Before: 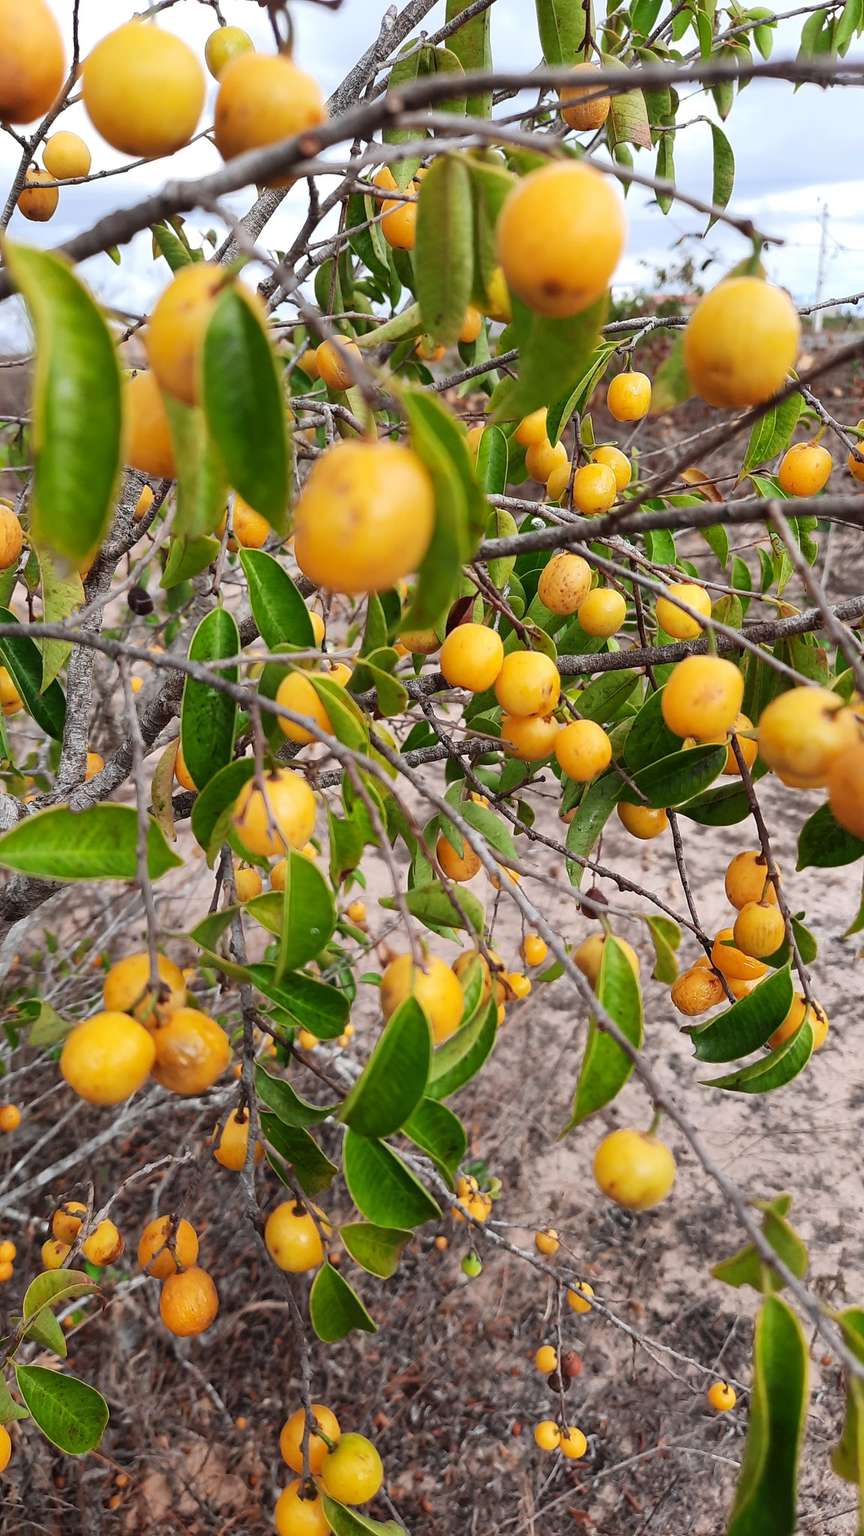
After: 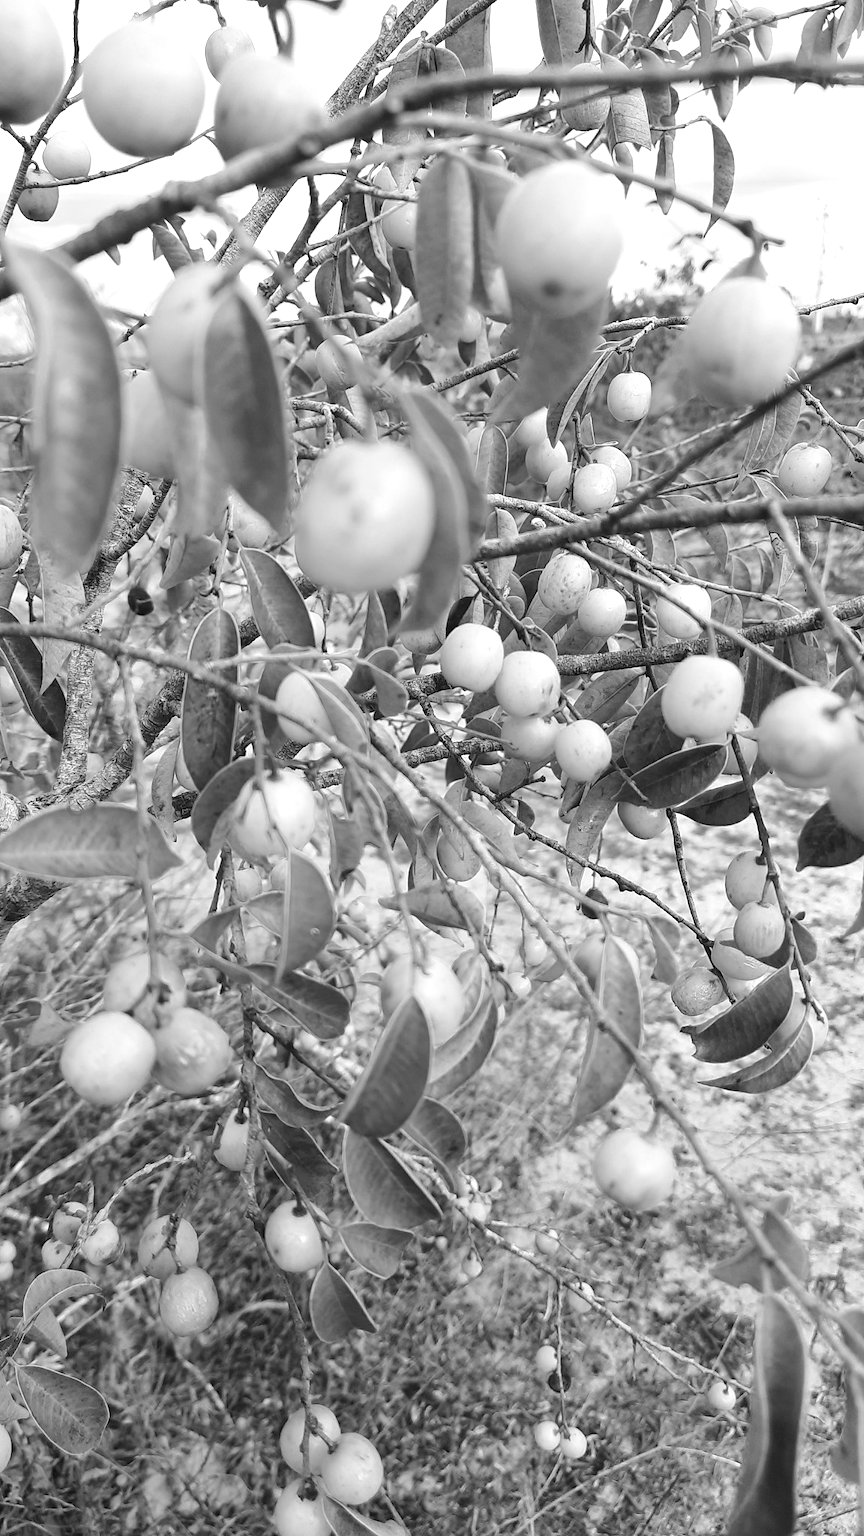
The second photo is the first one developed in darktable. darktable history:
exposure: black level correction 0, exposure 0.5 EV, compensate exposure bias true, compensate highlight preservation false
color balance rgb: perceptual saturation grading › global saturation 25%, perceptual brilliance grading › mid-tones 10%, perceptual brilliance grading › shadows 15%, global vibrance 20%
monochrome: a 32, b 64, size 2.3
